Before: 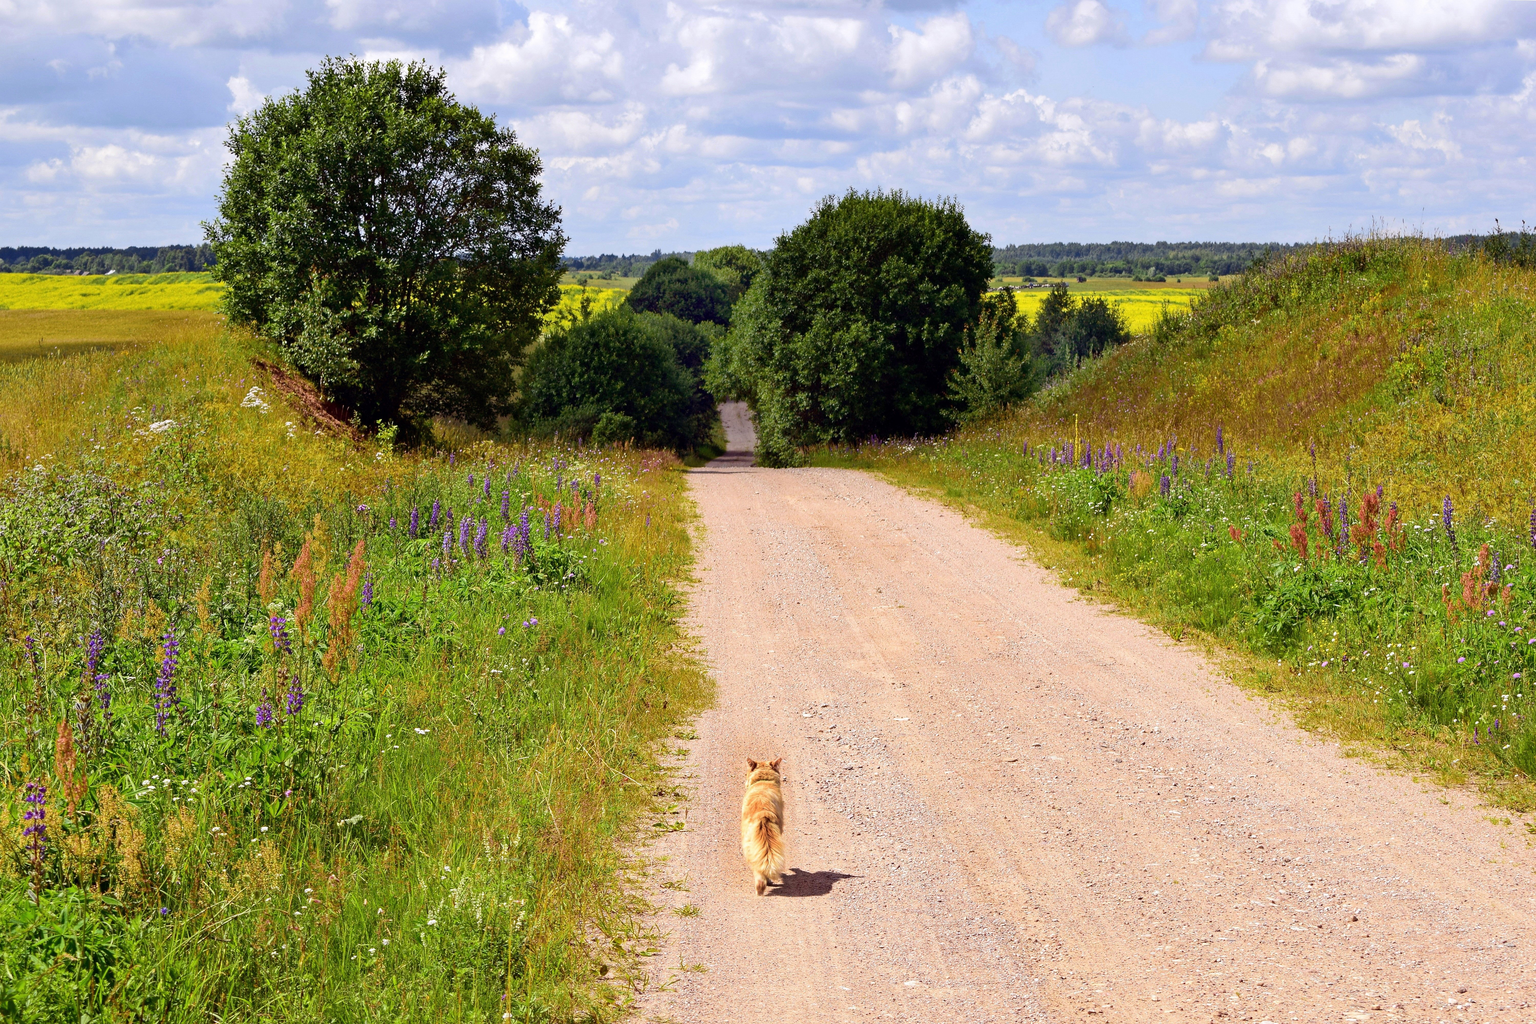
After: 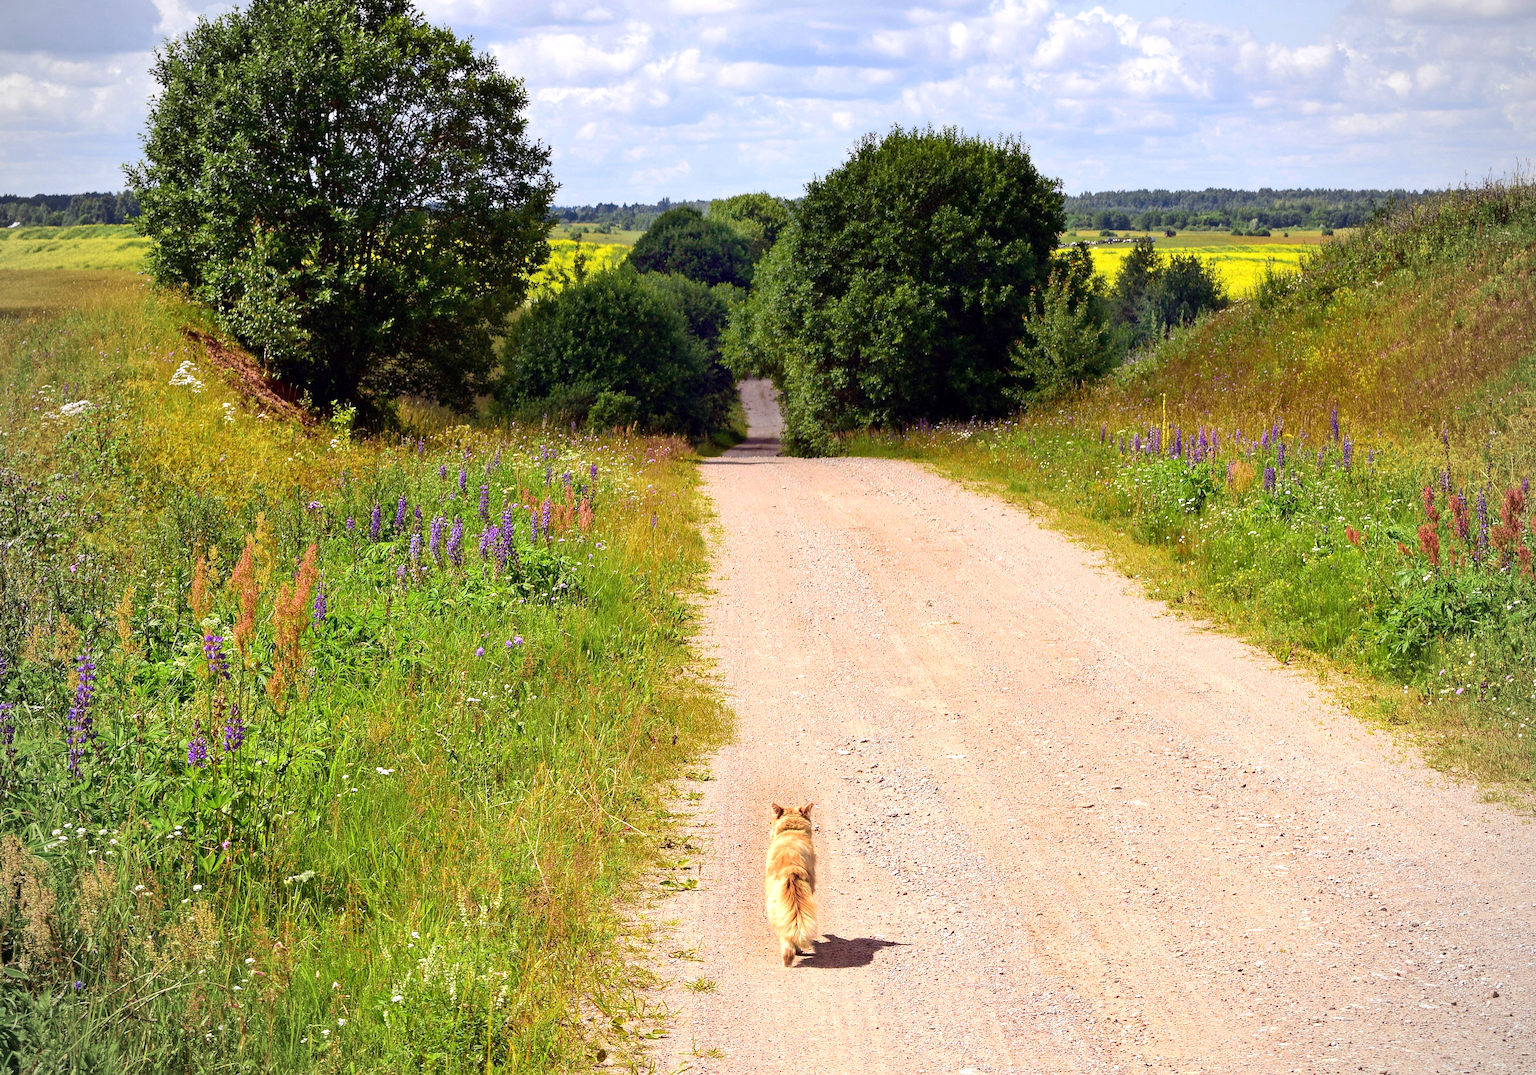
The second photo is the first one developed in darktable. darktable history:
vignetting: fall-off radius 45%, brightness -0.33
exposure: exposure 0.3 EV, compensate highlight preservation false
crop: left 6.446%, top 8.188%, right 9.538%, bottom 3.548%
